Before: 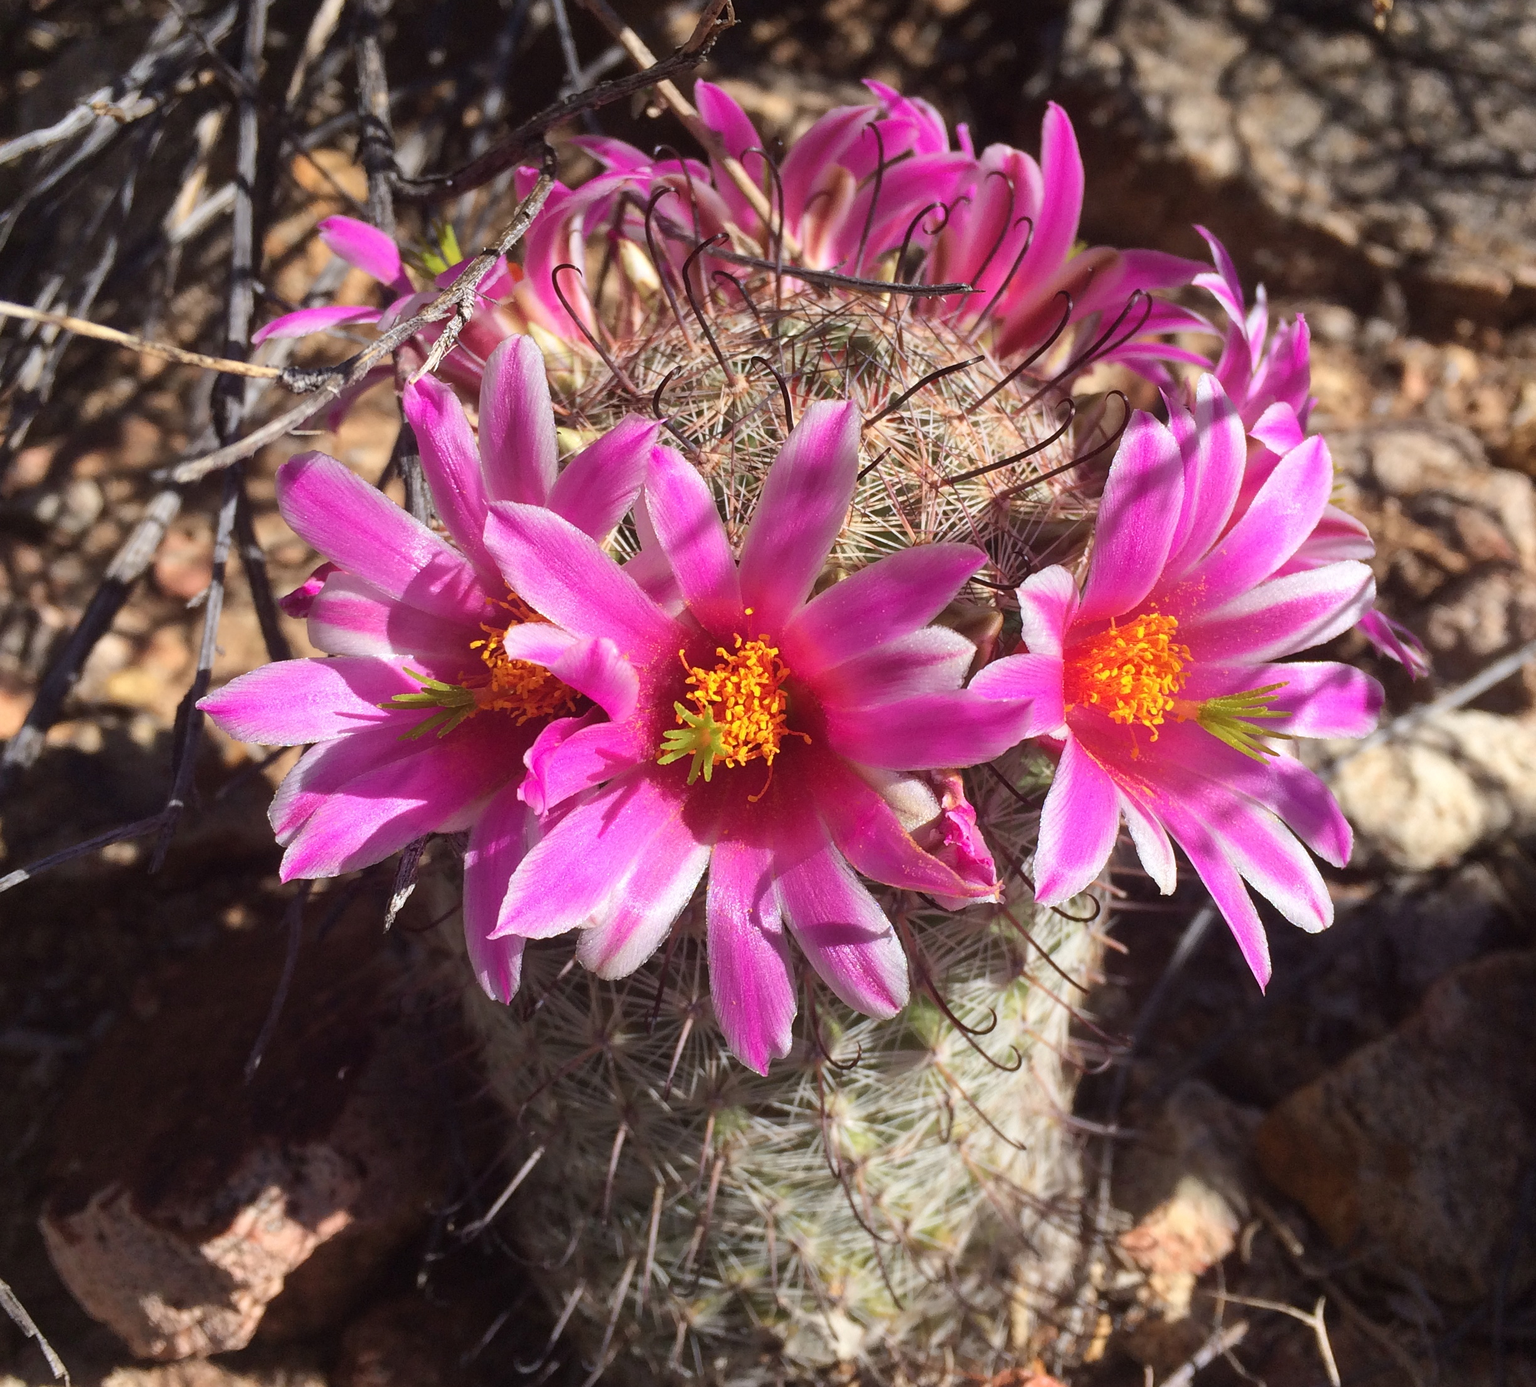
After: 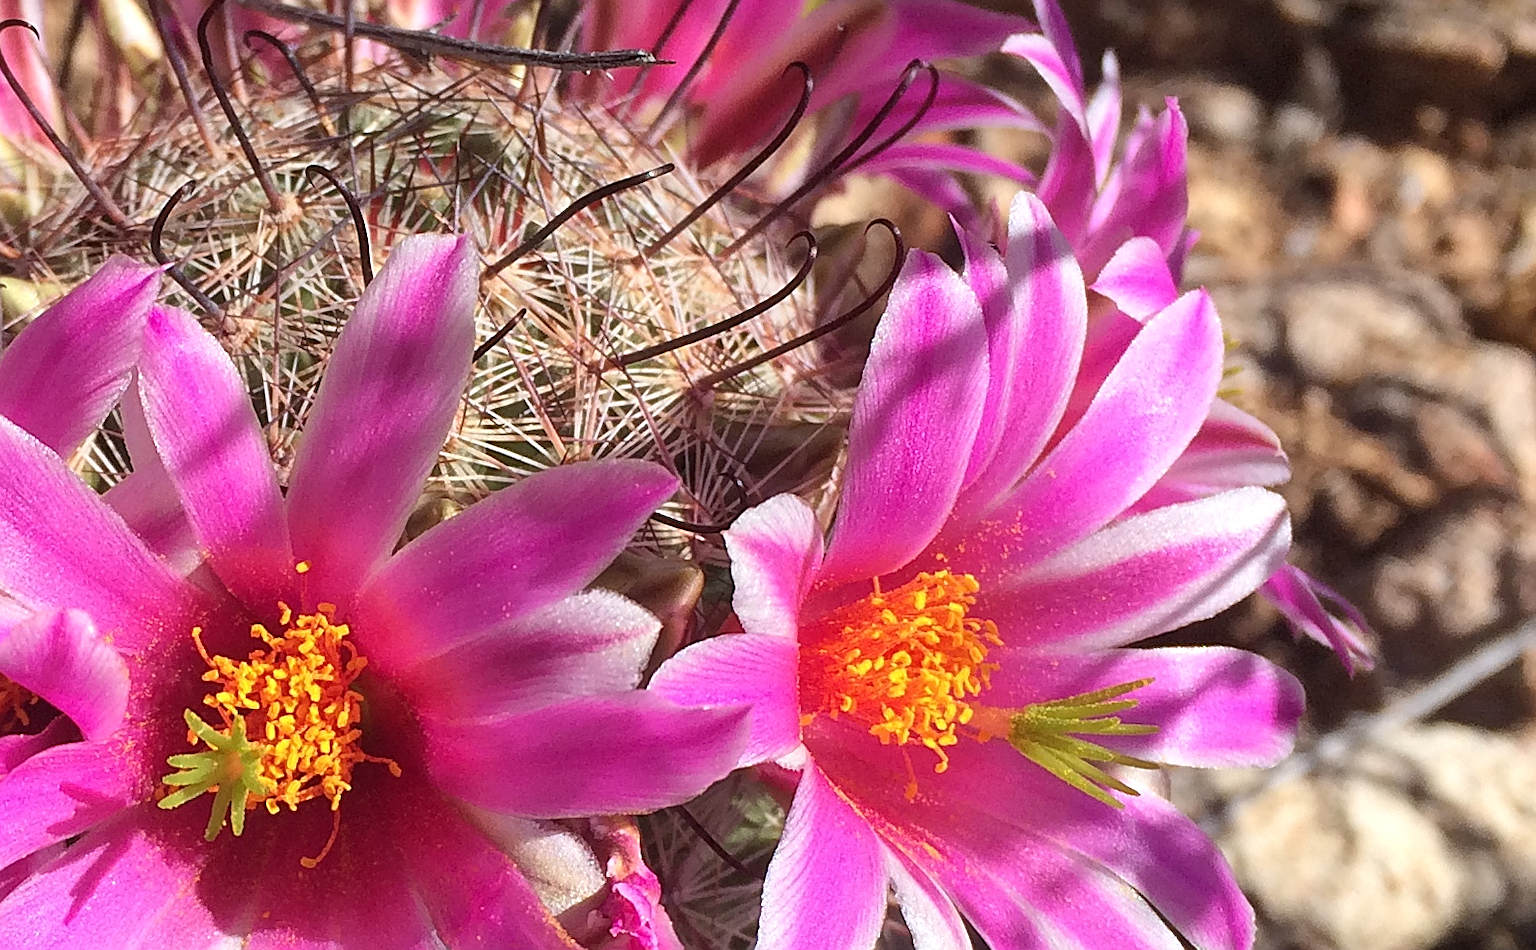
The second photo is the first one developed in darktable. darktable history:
local contrast: highlights 106%, shadows 98%, detail 119%, midtone range 0.2
sharpen: on, module defaults
crop: left 36.288%, top 18.18%, right 0.296%, bottom 38.363%
